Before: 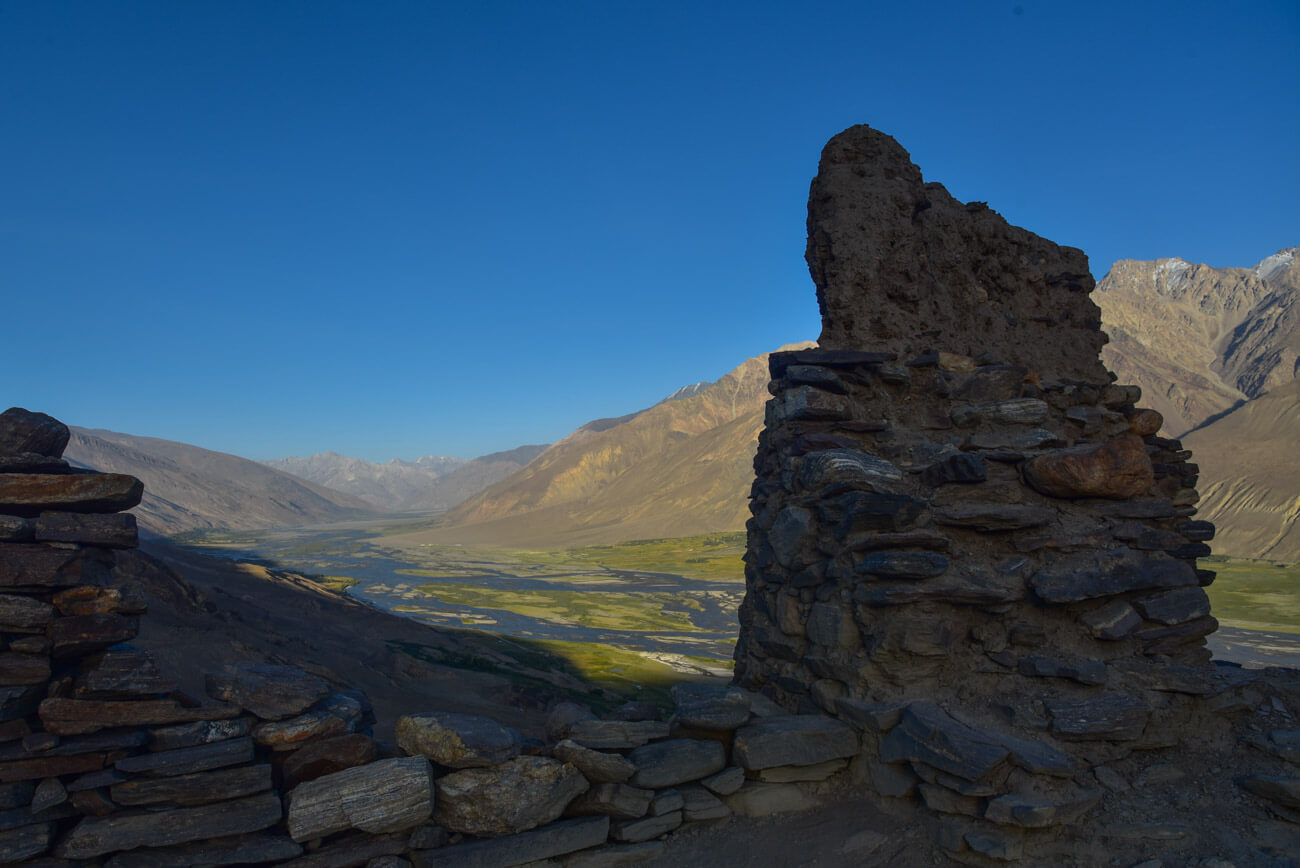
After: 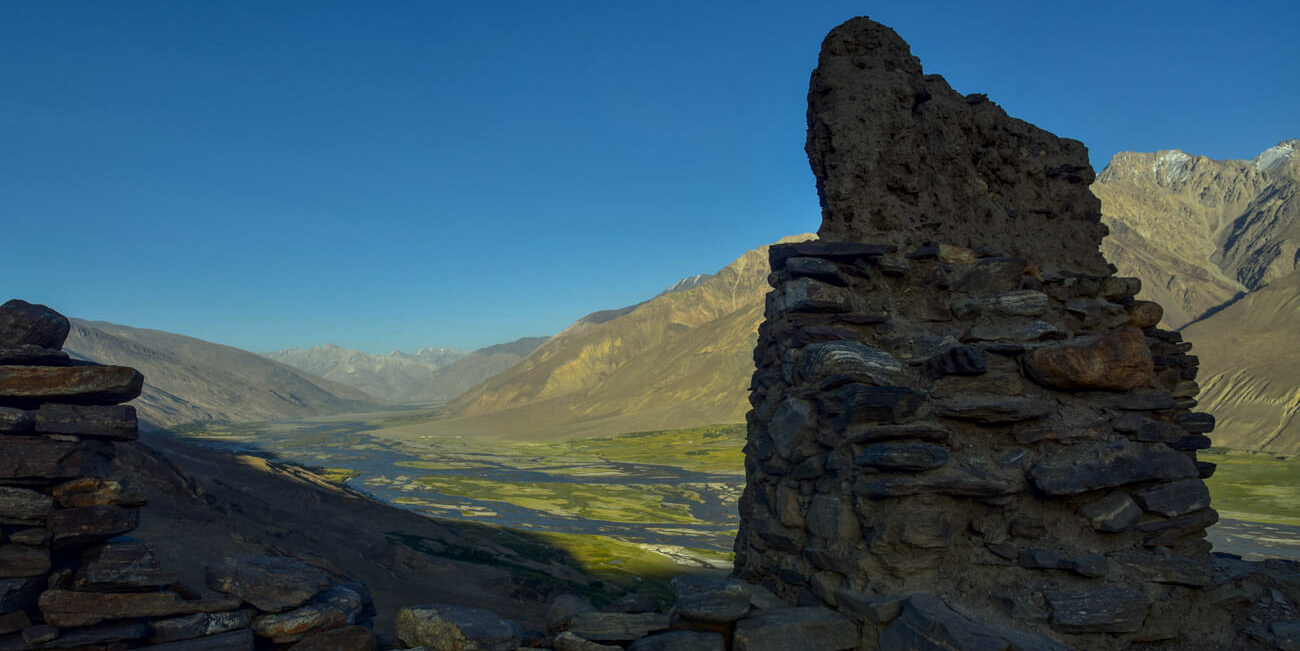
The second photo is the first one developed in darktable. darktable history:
local contrast: on, module defaults
white balance: red 0.978, blue 0.999
color correction: highlights a* -5.94, highlights b* 11.19
crop and rotate: top 12.5%, bottom 12.5%
